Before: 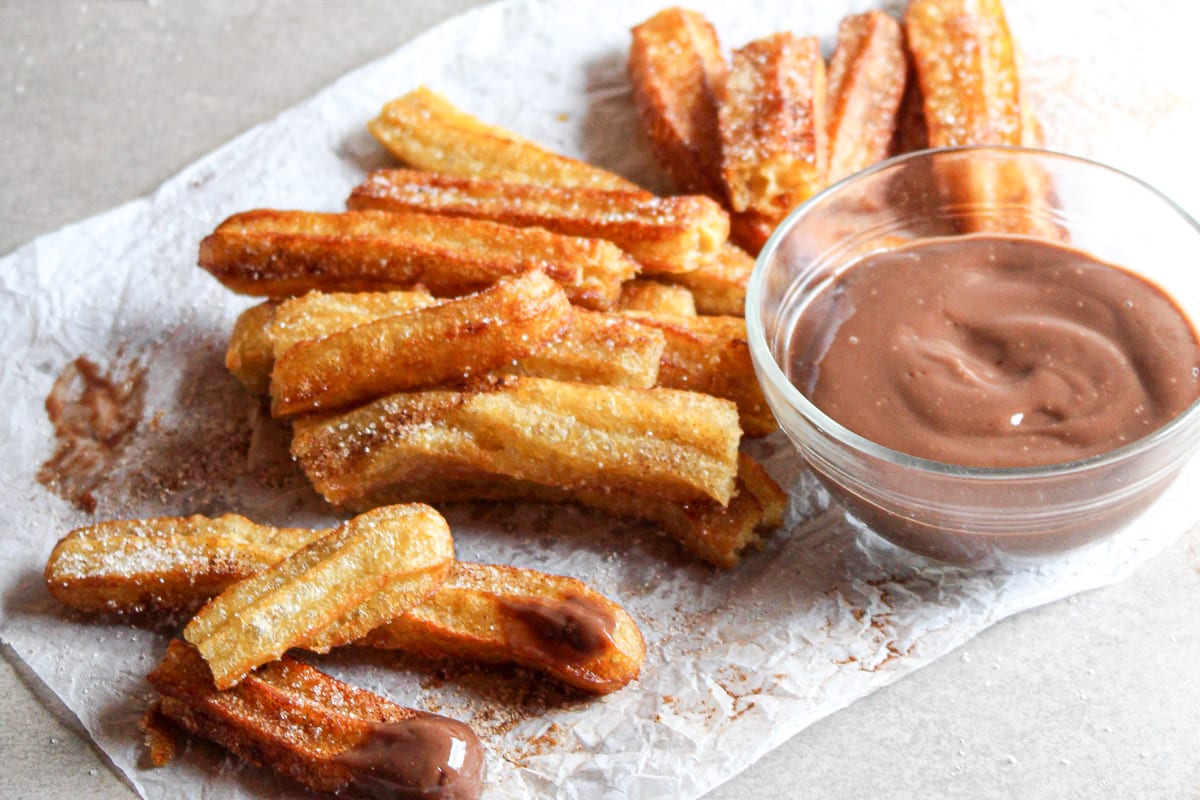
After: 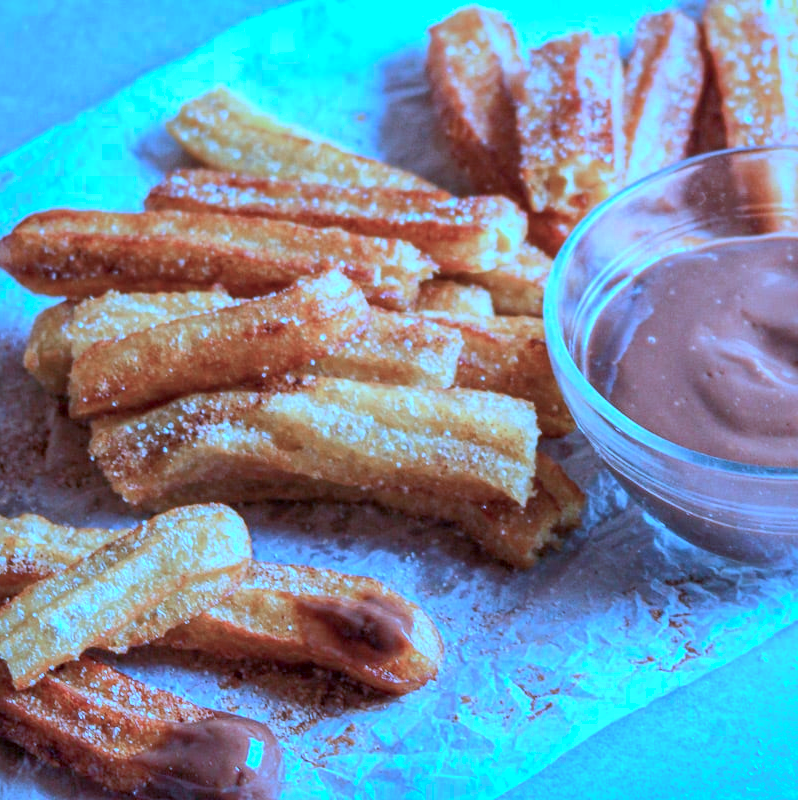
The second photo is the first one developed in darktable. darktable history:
local contrast: on, module defaults
color calibration: illuminant as shot in camera, x 0.462, y 0.419, temperature 2651.64 K
crop: left 16.899%, right 16.556%
shadows and highlights: on, module defaults
